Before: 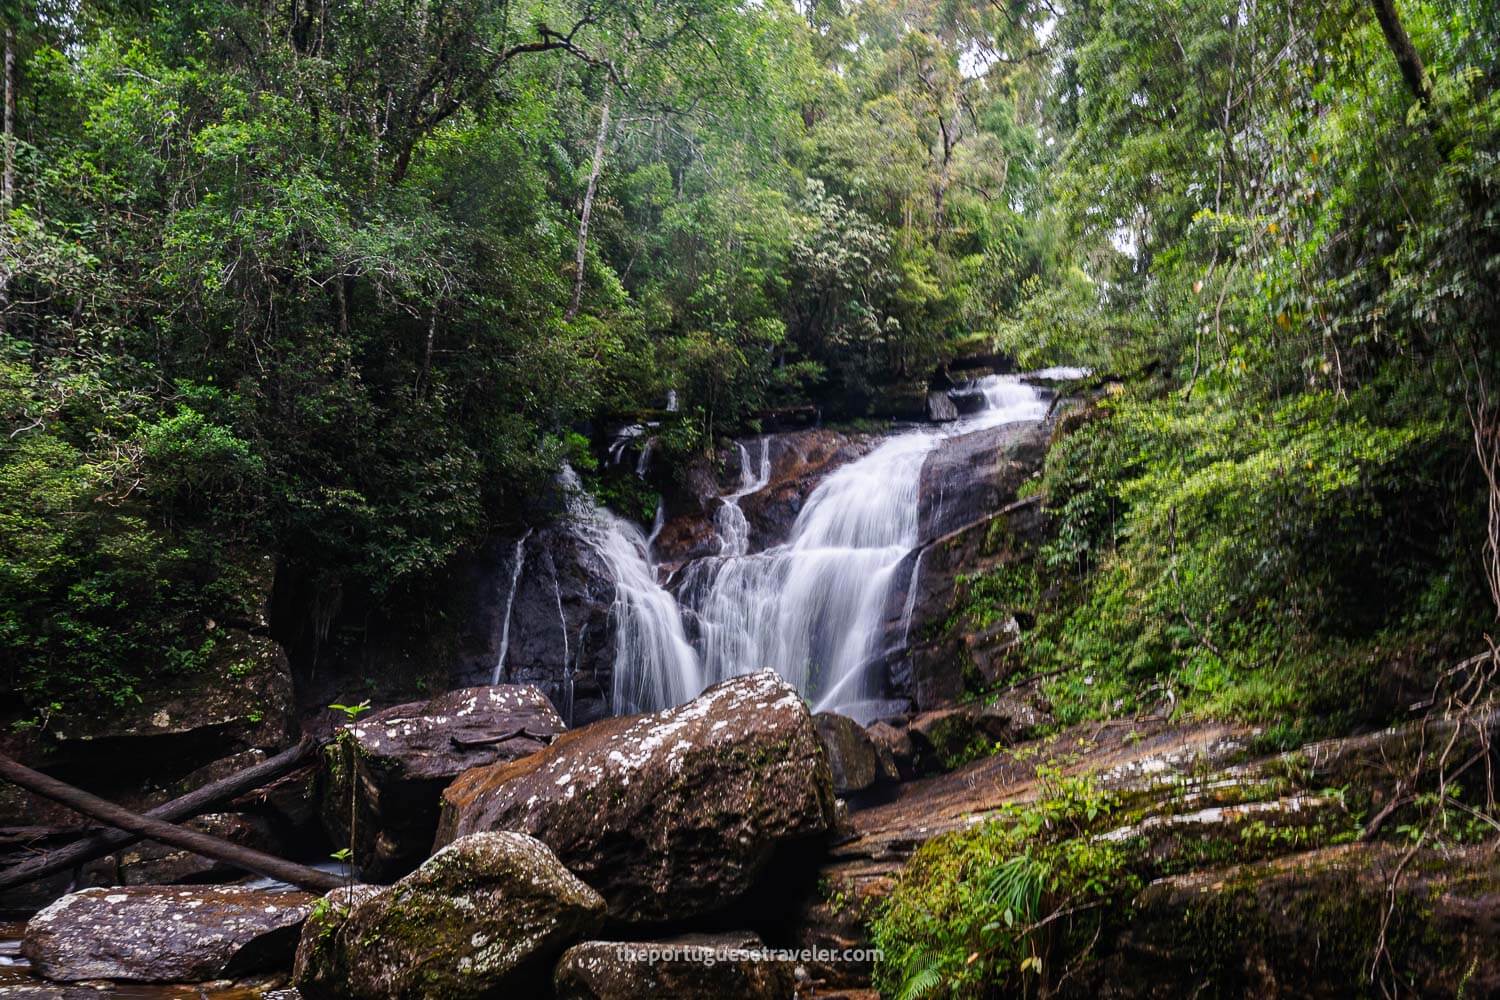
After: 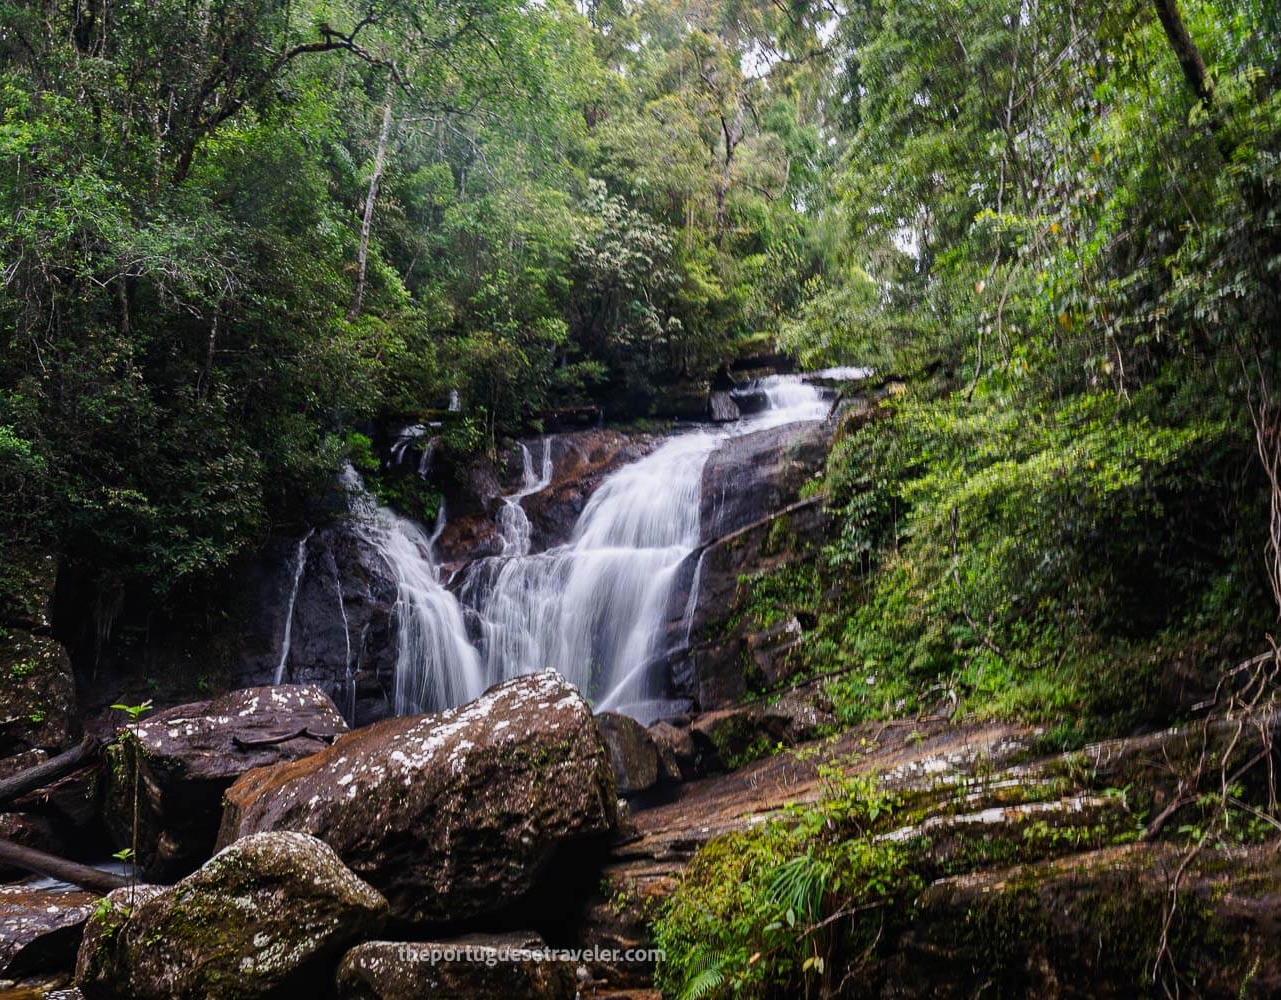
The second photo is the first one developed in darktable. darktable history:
crop and rotate: left 14.569%
exposure: exposure -0.112 EV, compensate exposure bias true, compensate highlight preservation false
